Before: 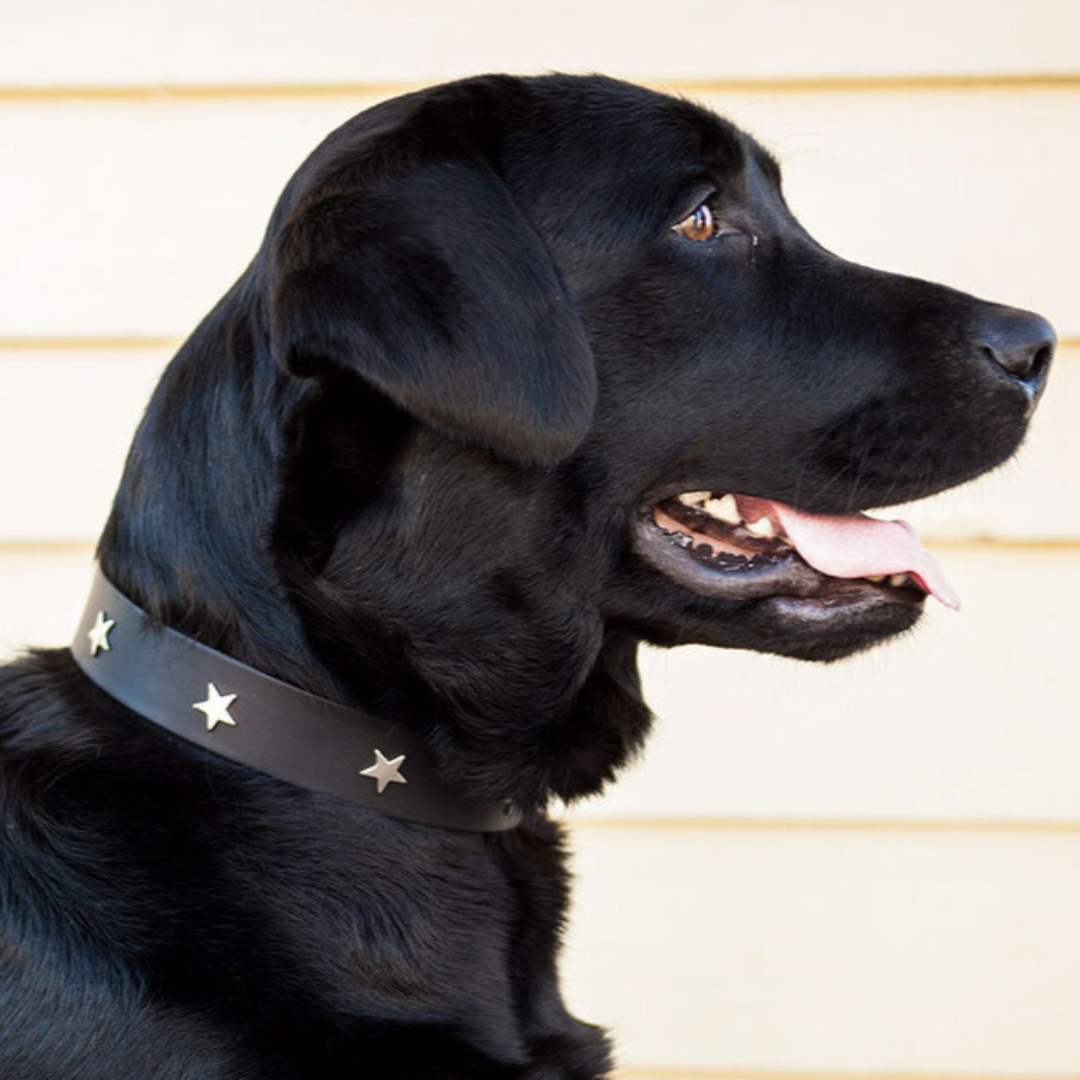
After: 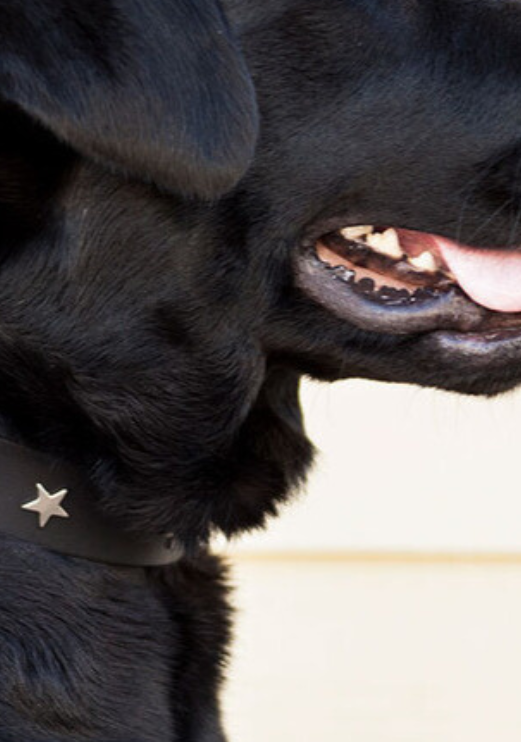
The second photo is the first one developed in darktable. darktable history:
exposure: compensate highlight preservation false
crop: left 31.379%, top 24.658%, right 20.326%, bottom 6.628%
